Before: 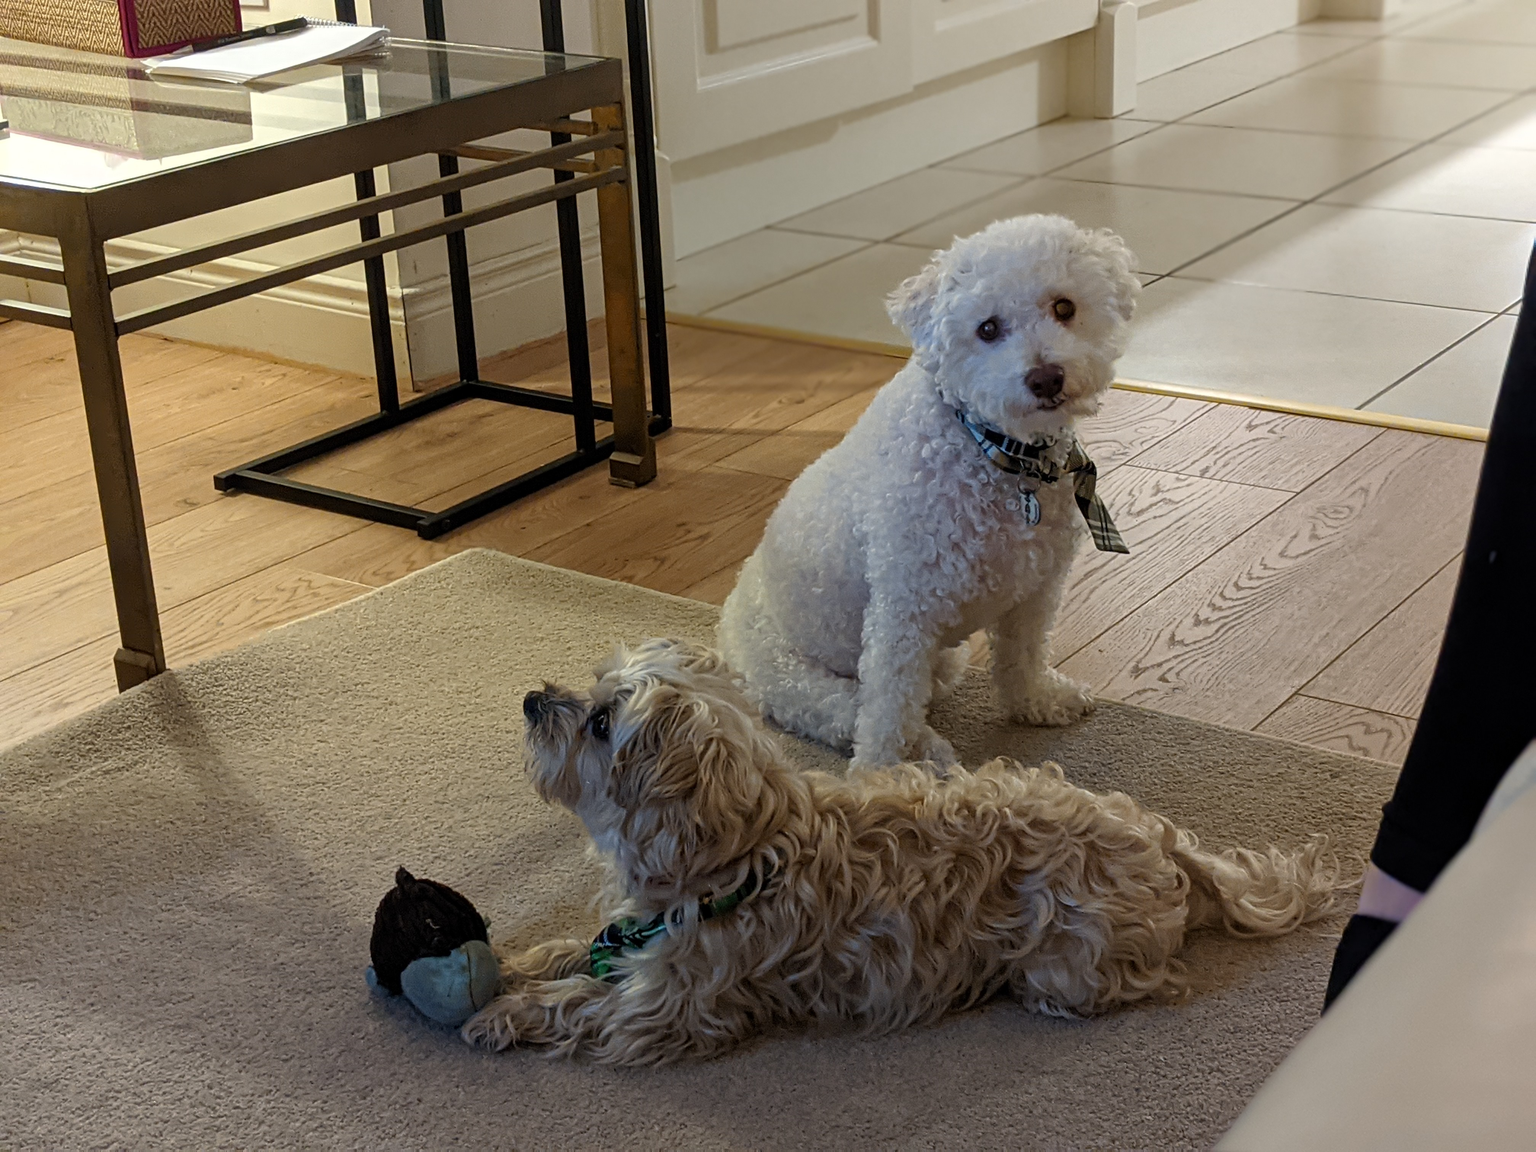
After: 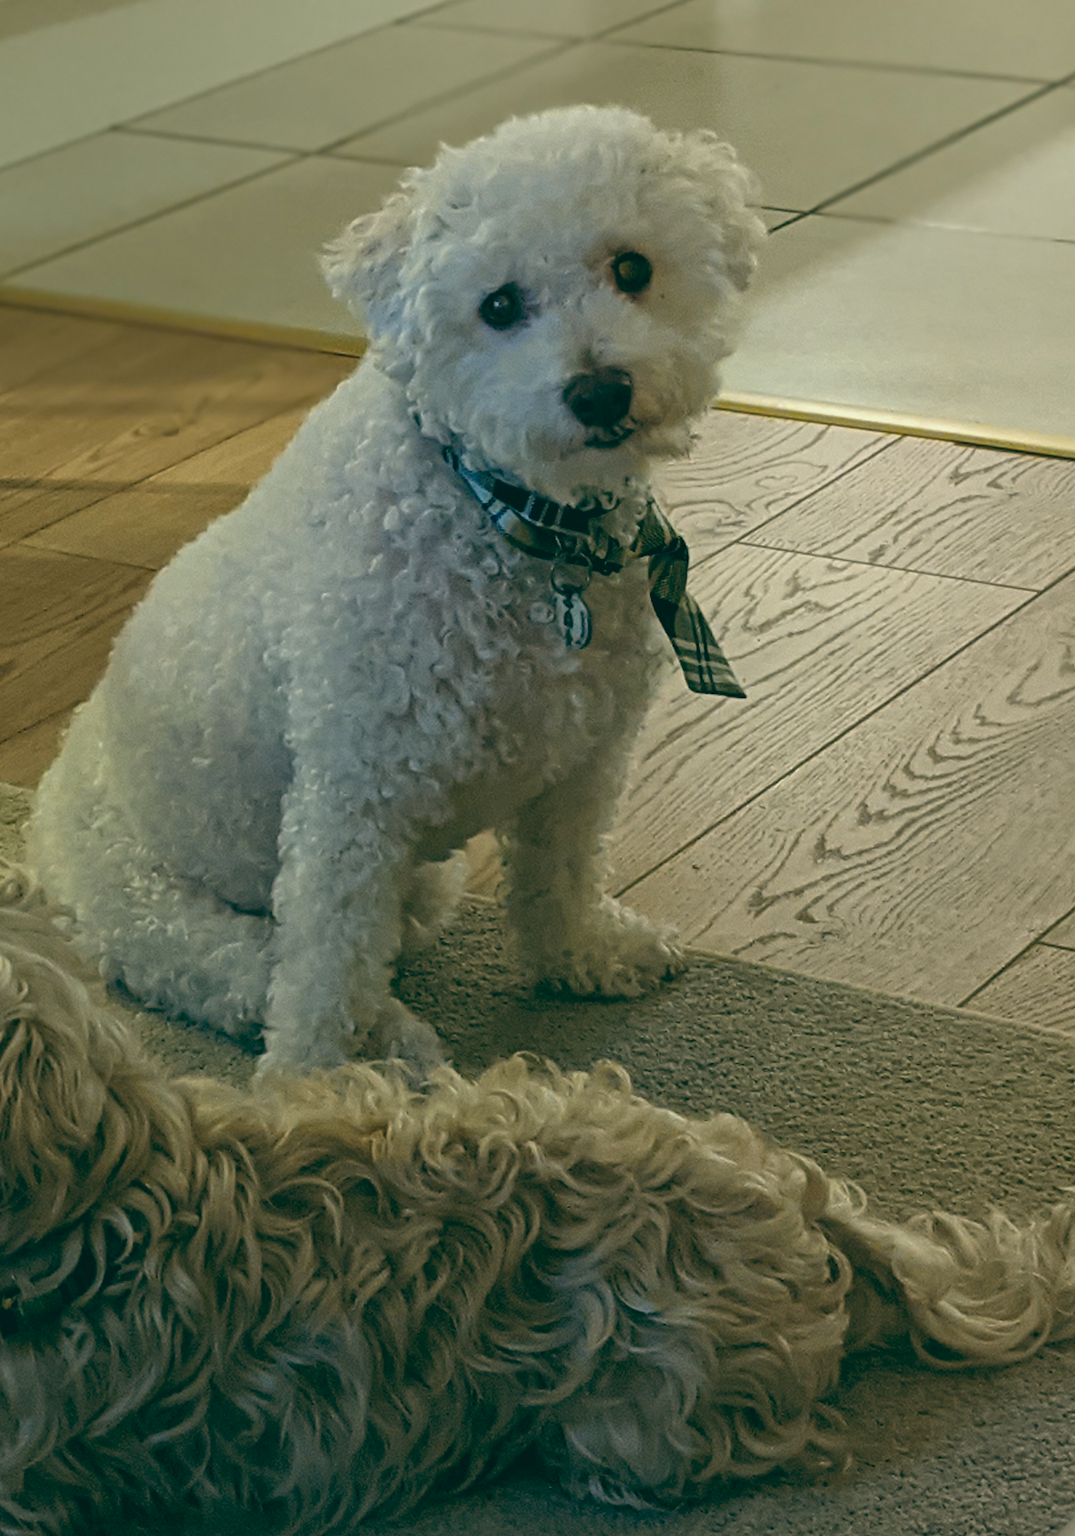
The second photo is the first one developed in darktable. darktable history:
crop: left 45.721%, top 13.393%, right 14.118%, bottom 10.01%
color balance: lift [1.005, 0.99, 1.007, 1.01], gamma [1, 1.034, 1.032, 0.966], gain [0.873, 1.055, 1.067, 0.933]
